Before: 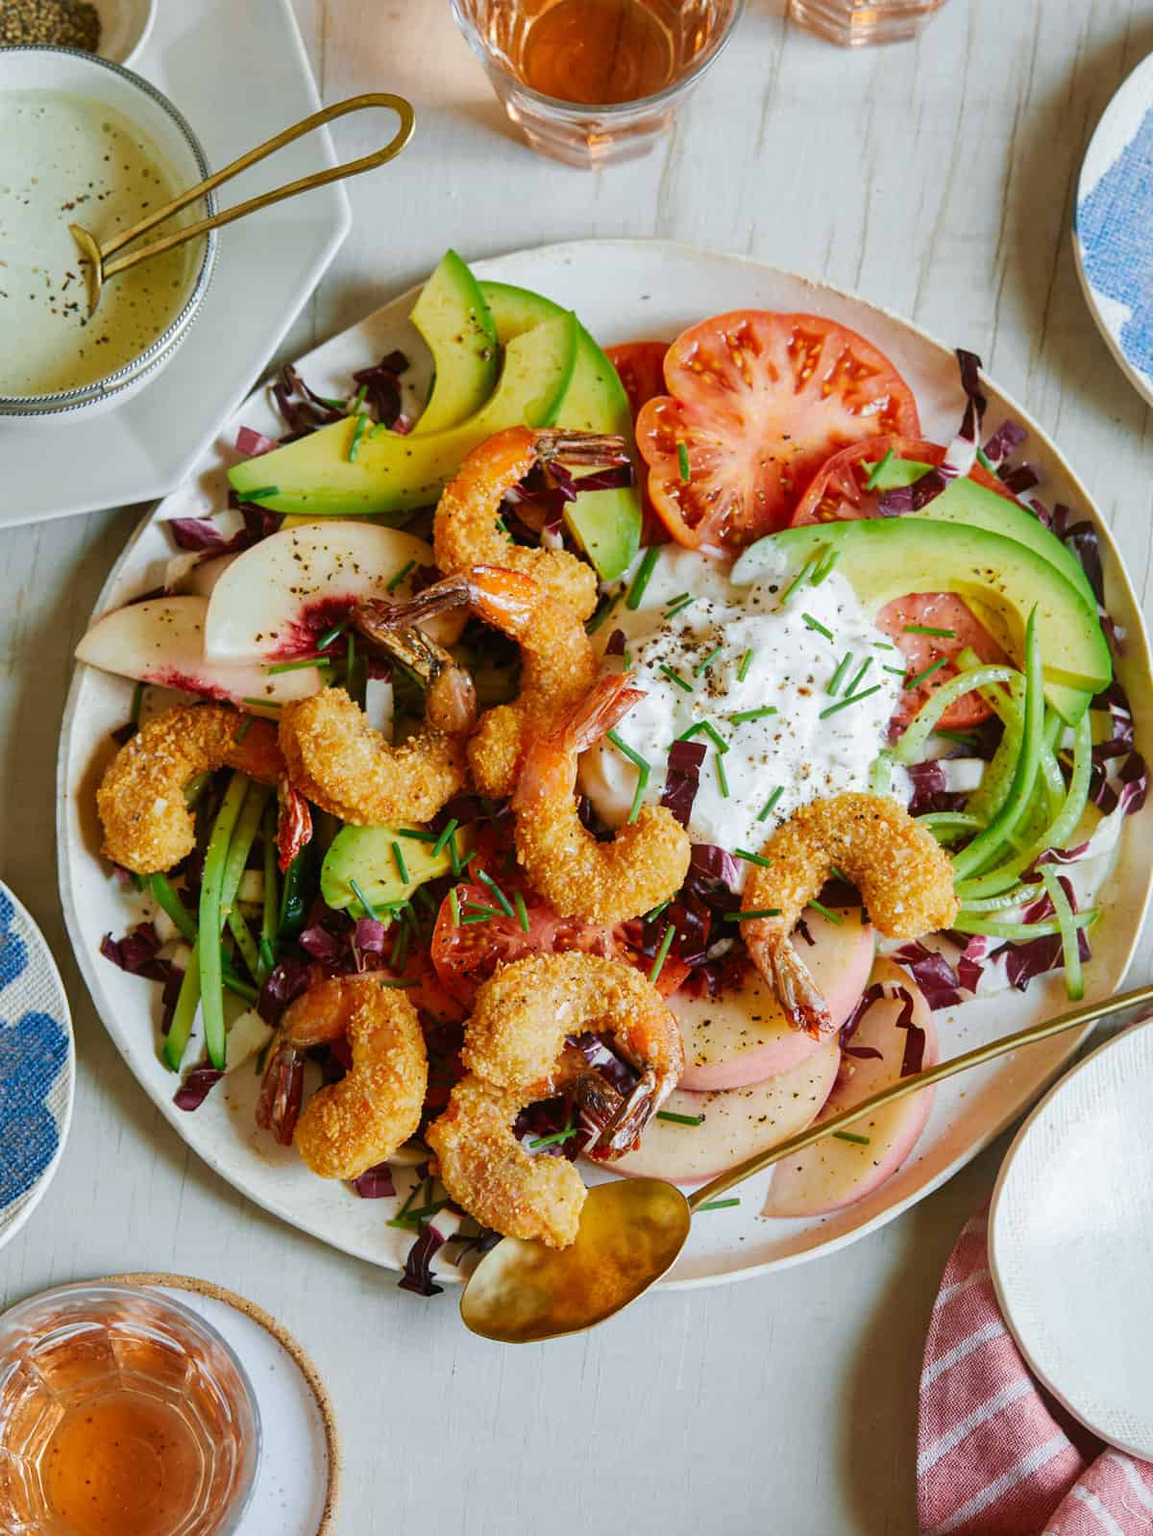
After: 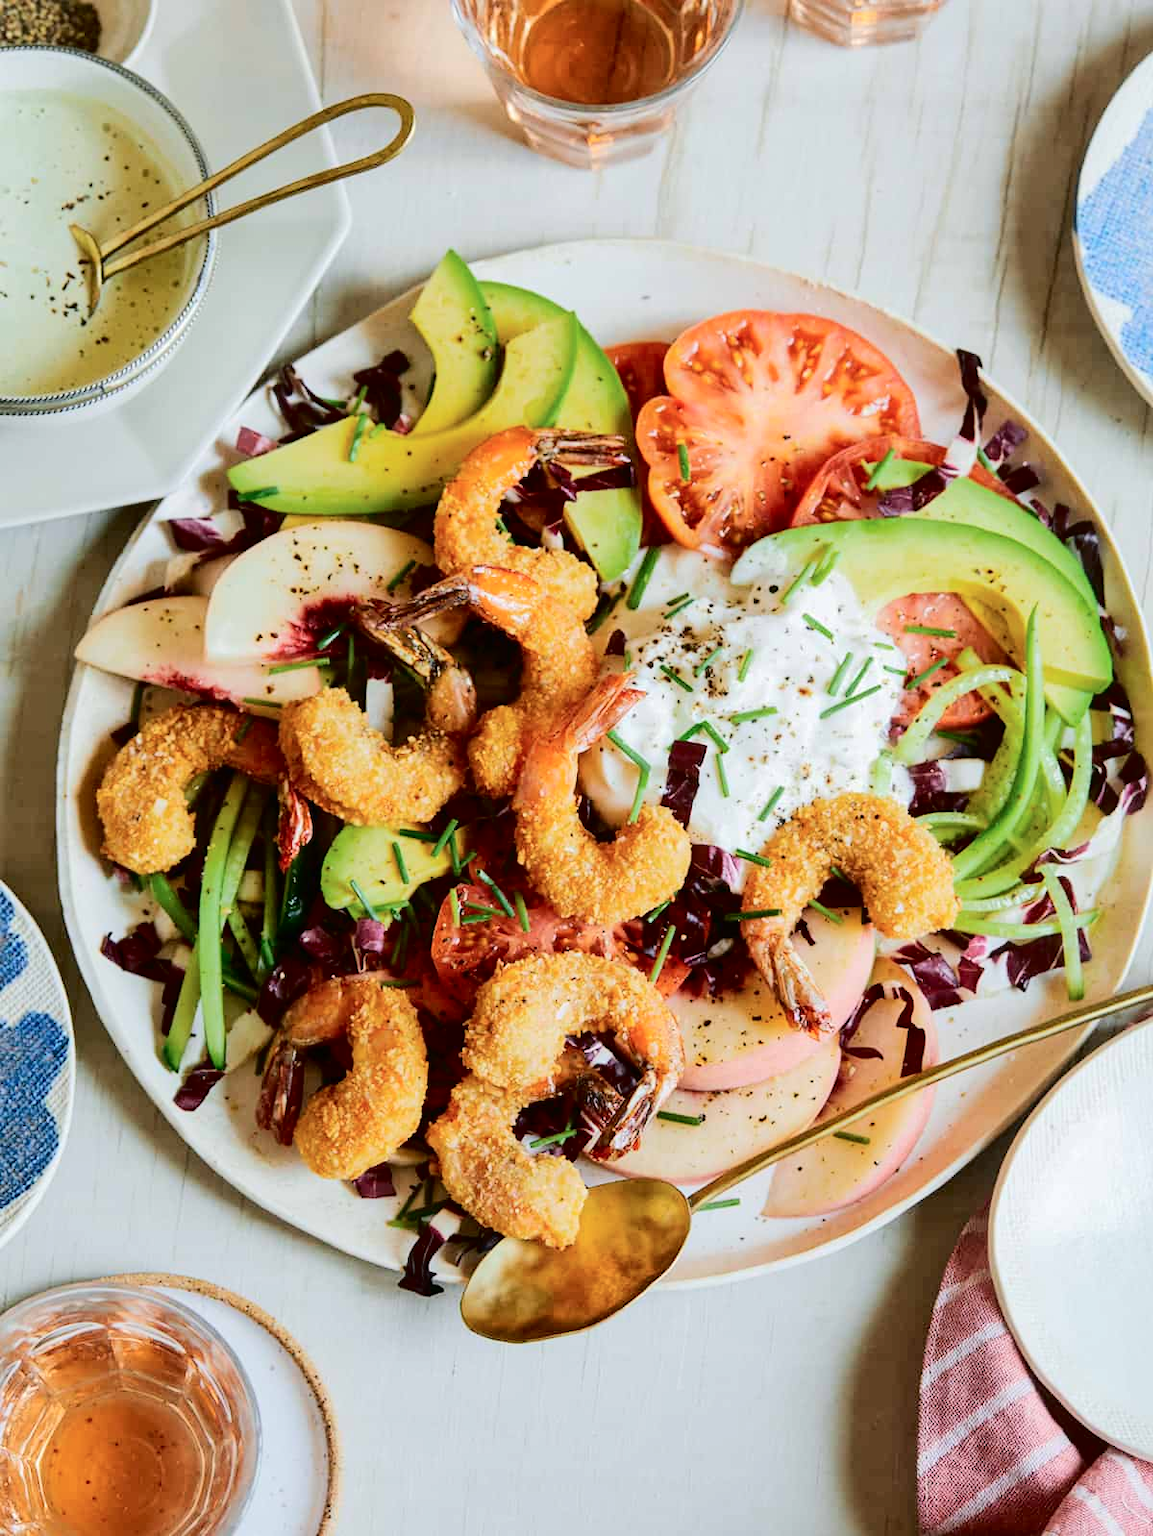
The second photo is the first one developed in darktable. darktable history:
tone curve: curves: ch0 [(0, 0) (0.003, 0.002) (0.011, 0.006) (0.025, 0.012) (0.044, 0.021) (0.069, 0.027) (0.1, 0.035) (0.136, 0.06) (0.177, 0.108) (0.224, 0.173) (0.277, 0.26) (0.335, 0.353) (0.399, 0.453) (0.468, 0.555) (0.543, 0.641) (0.623, 0.724) (0.709, 0.792) (0.801, 0.857) (0.898, 0.918) (1, 1)], color space Lab, independent channels, preserve colors none
